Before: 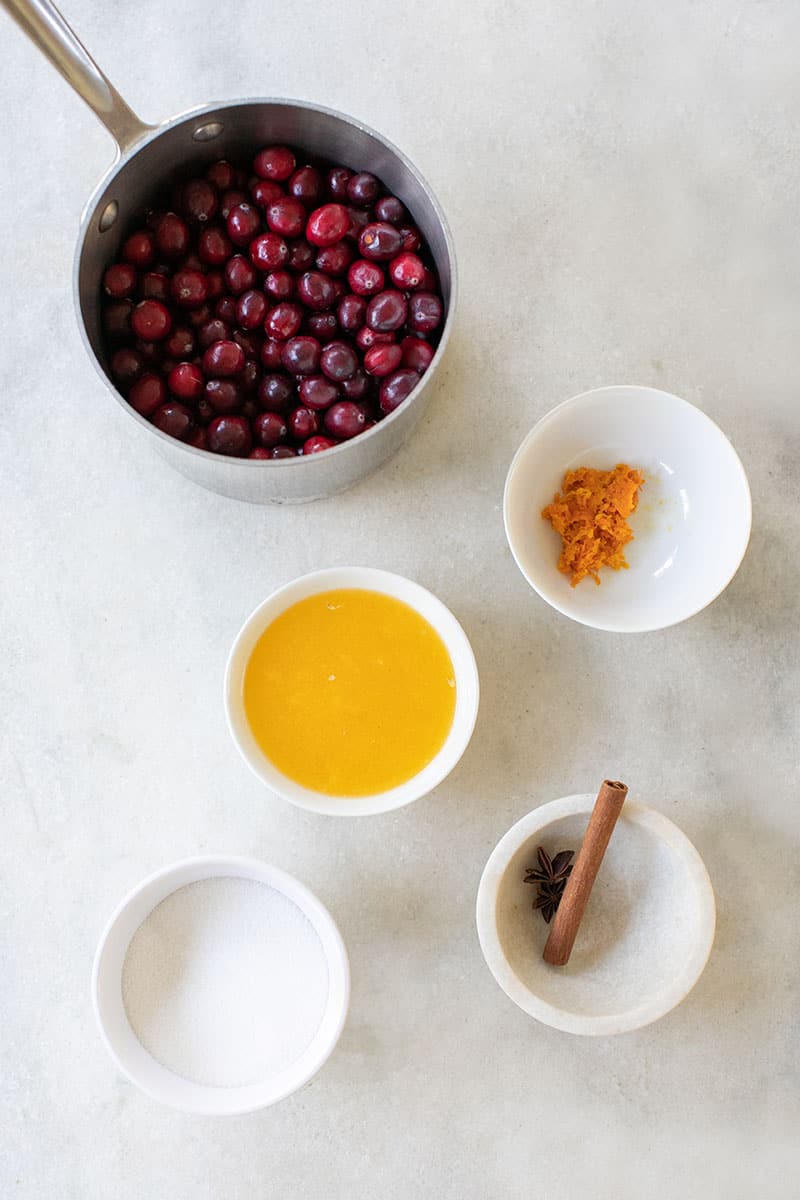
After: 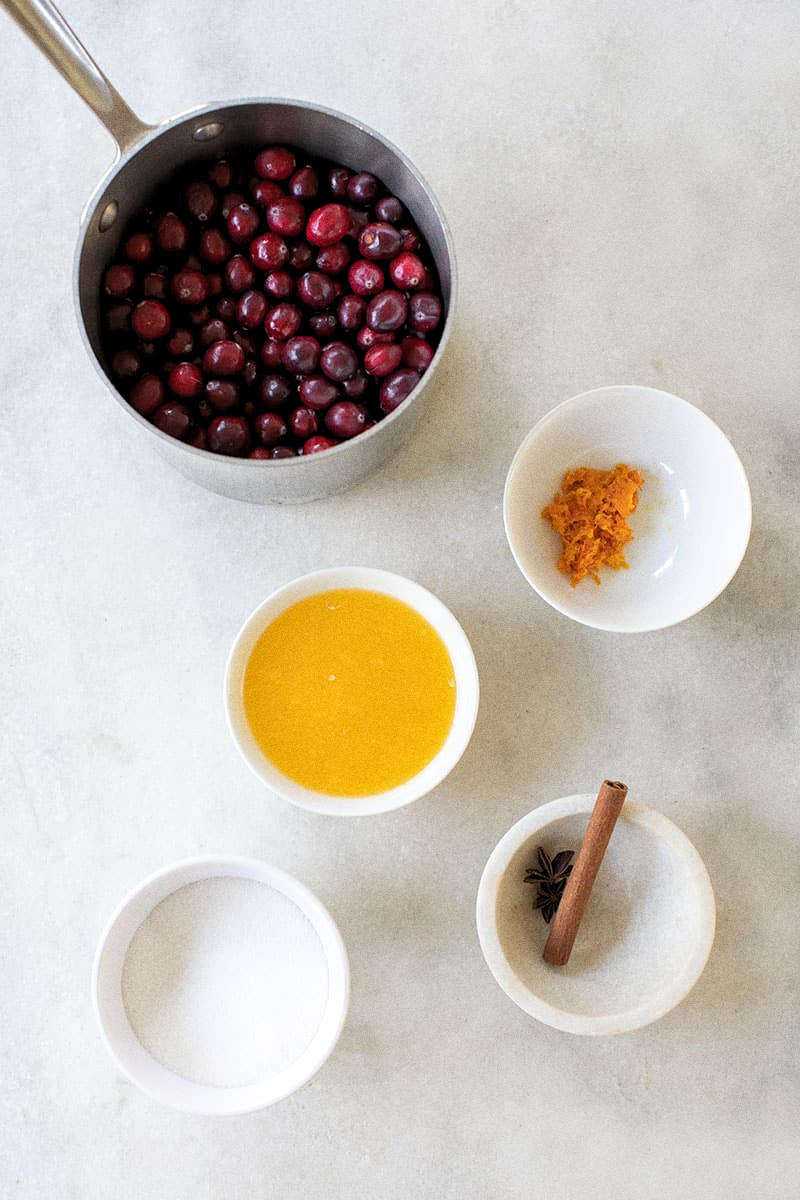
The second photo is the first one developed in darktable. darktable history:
levels: levels [0.026, 0.507, 0.987]
grain: coarseness 0.09 ISO
